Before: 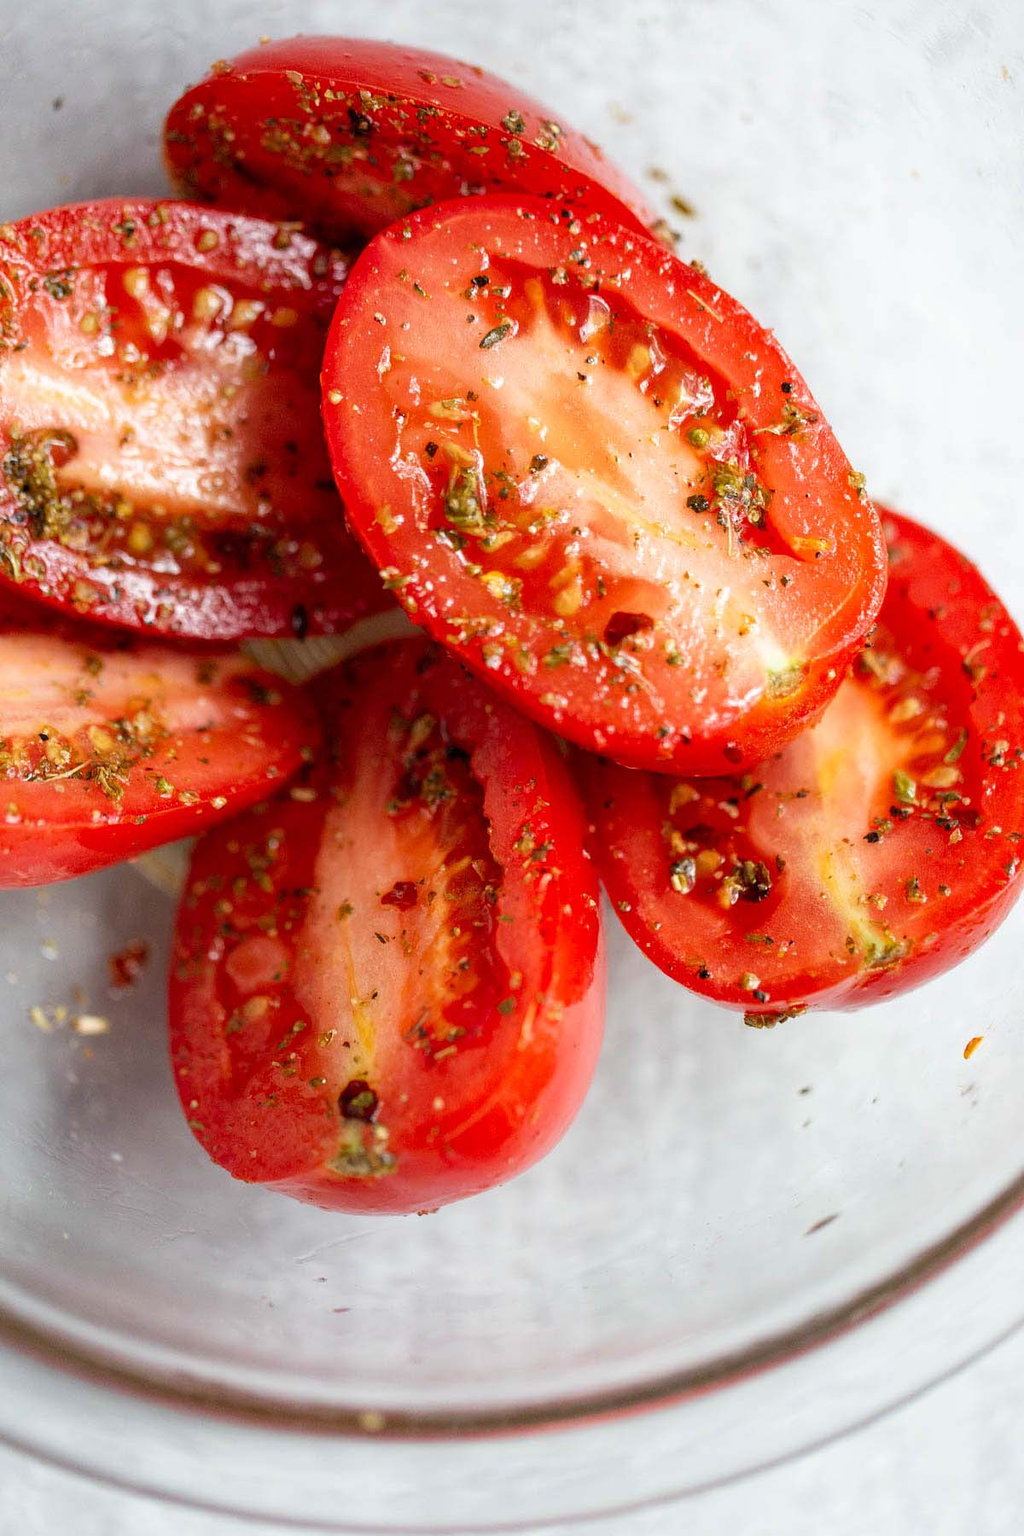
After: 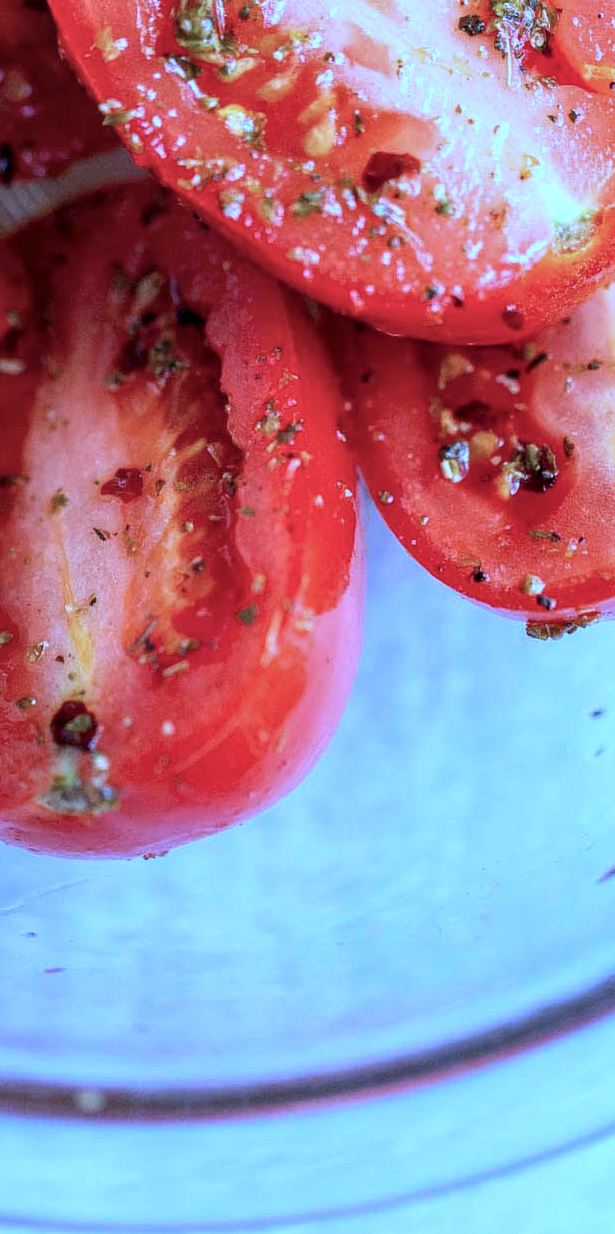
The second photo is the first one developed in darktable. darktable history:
crop and rotate: left 28.888%, top 31.44%, right 19.841%
color correction: highlights b* 2.99
color calibration: illuminant custom, x 0.459, y 0.428, temperature 2620.76 K
local contrast: on, module defaults
